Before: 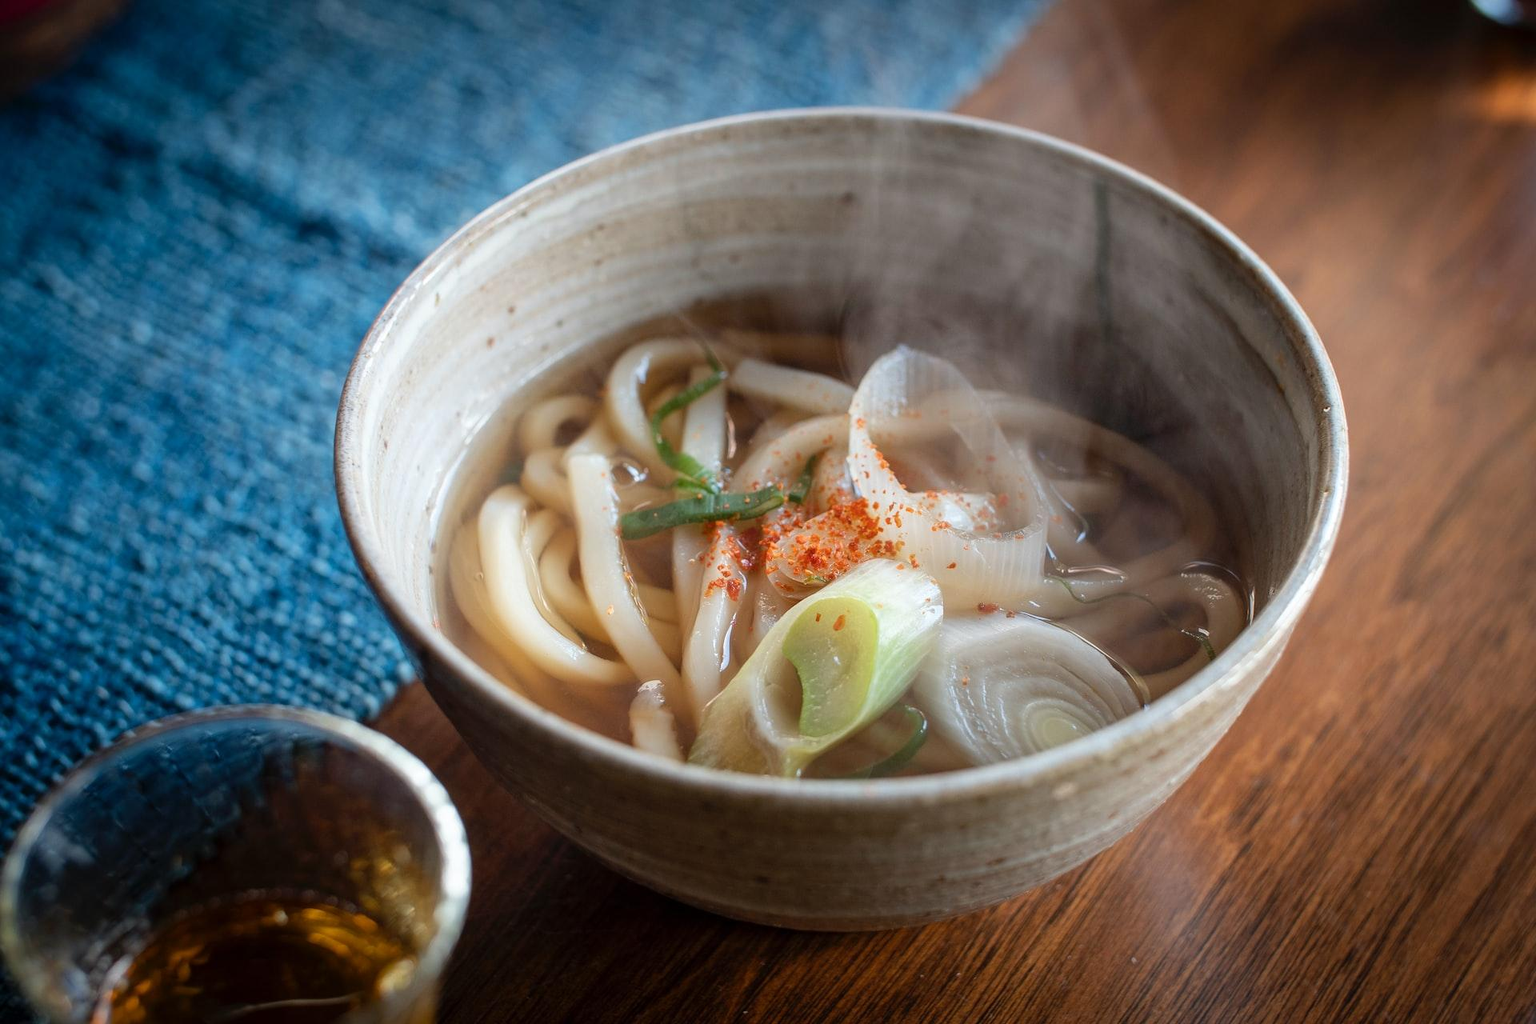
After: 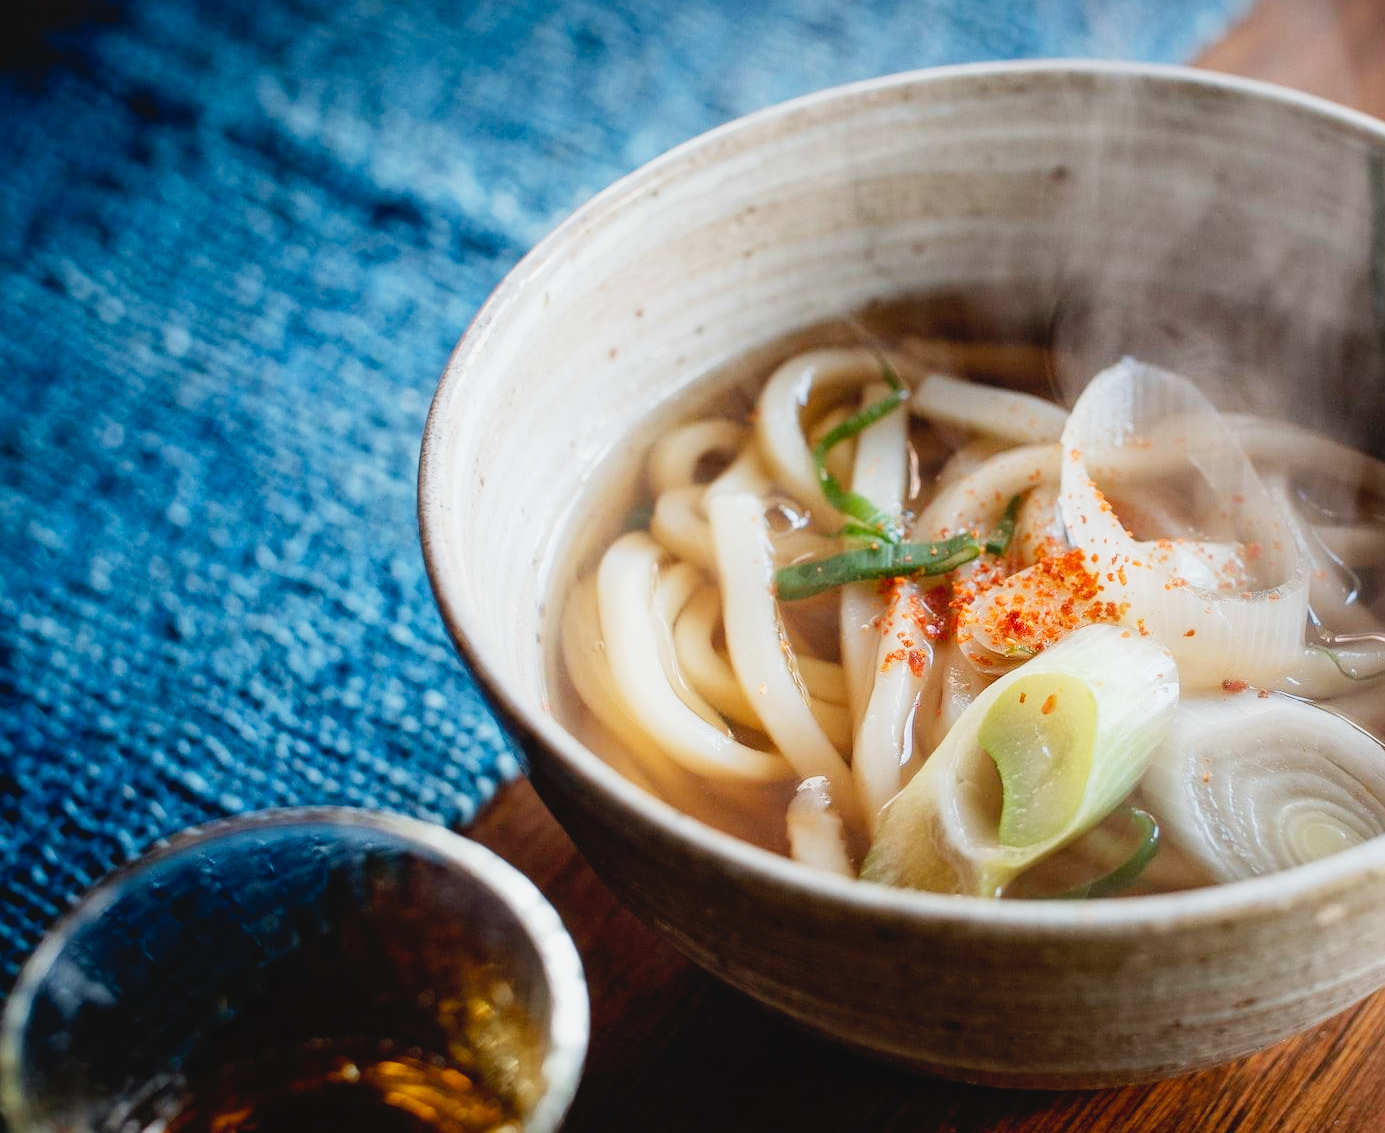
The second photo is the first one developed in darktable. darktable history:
crop: top 5.8%, right 27.854%, bottom 5.616%
tone curve: curves: ch0 [(0, 0.039) (0.113, 0.081) (0.204, 0.204) (0.498, 0.608) (0.709, 0.819) (0.984, 0.961)]; ch1 [(0, 0) (0.172, 0.123) (0.317, 0.272) (0.414, 0.382) (0.476, 0.479) (0.505, 0.501) (0.528, 0.54) (0.618, 0.647) (0.709, 0.764) (1, 1)]; ch2 [(0, 0) (0.411, 0.424) (0.492, 0.502) (0.521, 0.513) (0.537, 0.57) (0.686, 0.638) (1, 1)], preserve colors none
